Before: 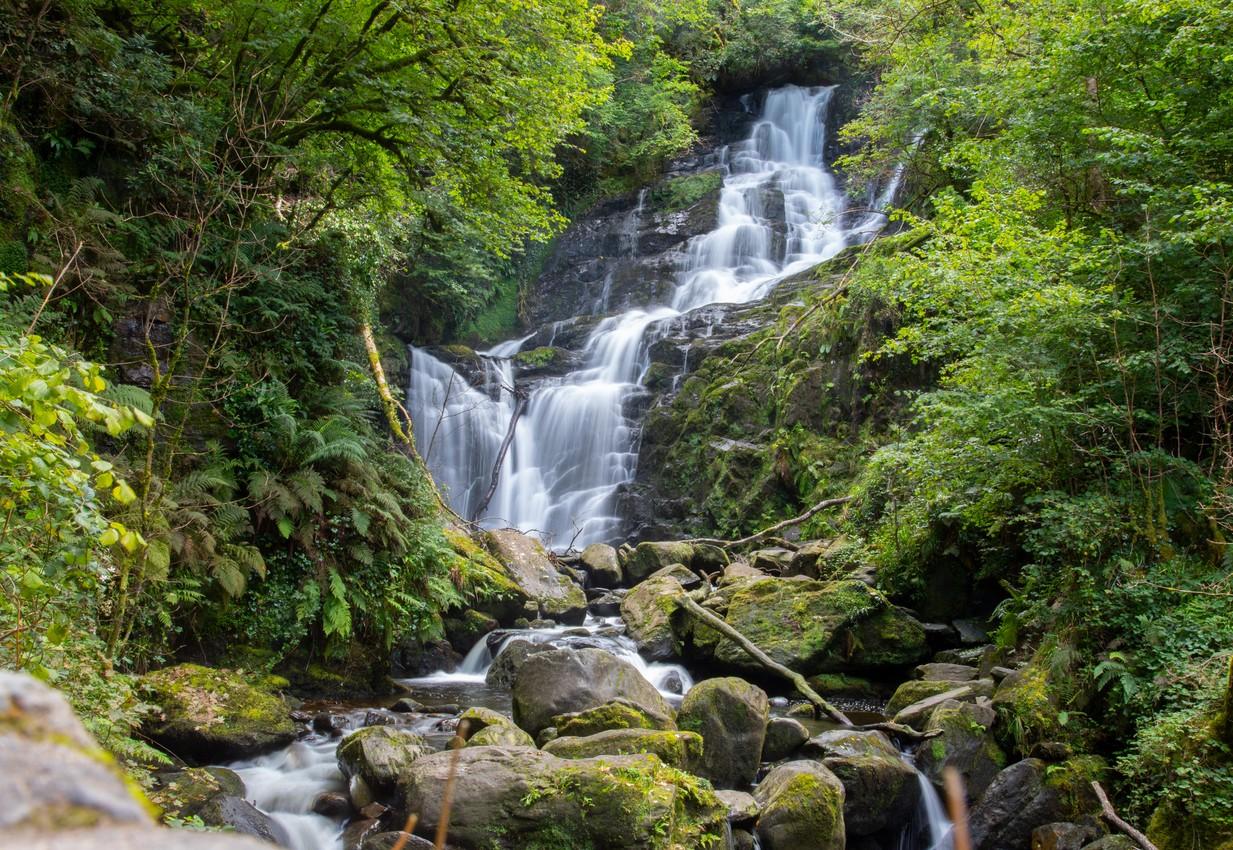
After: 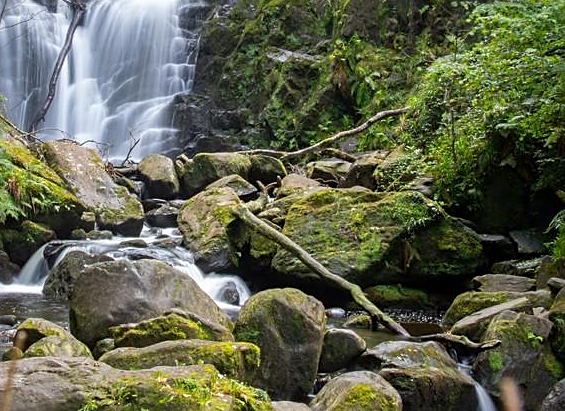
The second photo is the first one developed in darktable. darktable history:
crop: left 35.976%, top 45.819%, right 18.162%, bottom 5.807%
sharpen: on, module defaults
